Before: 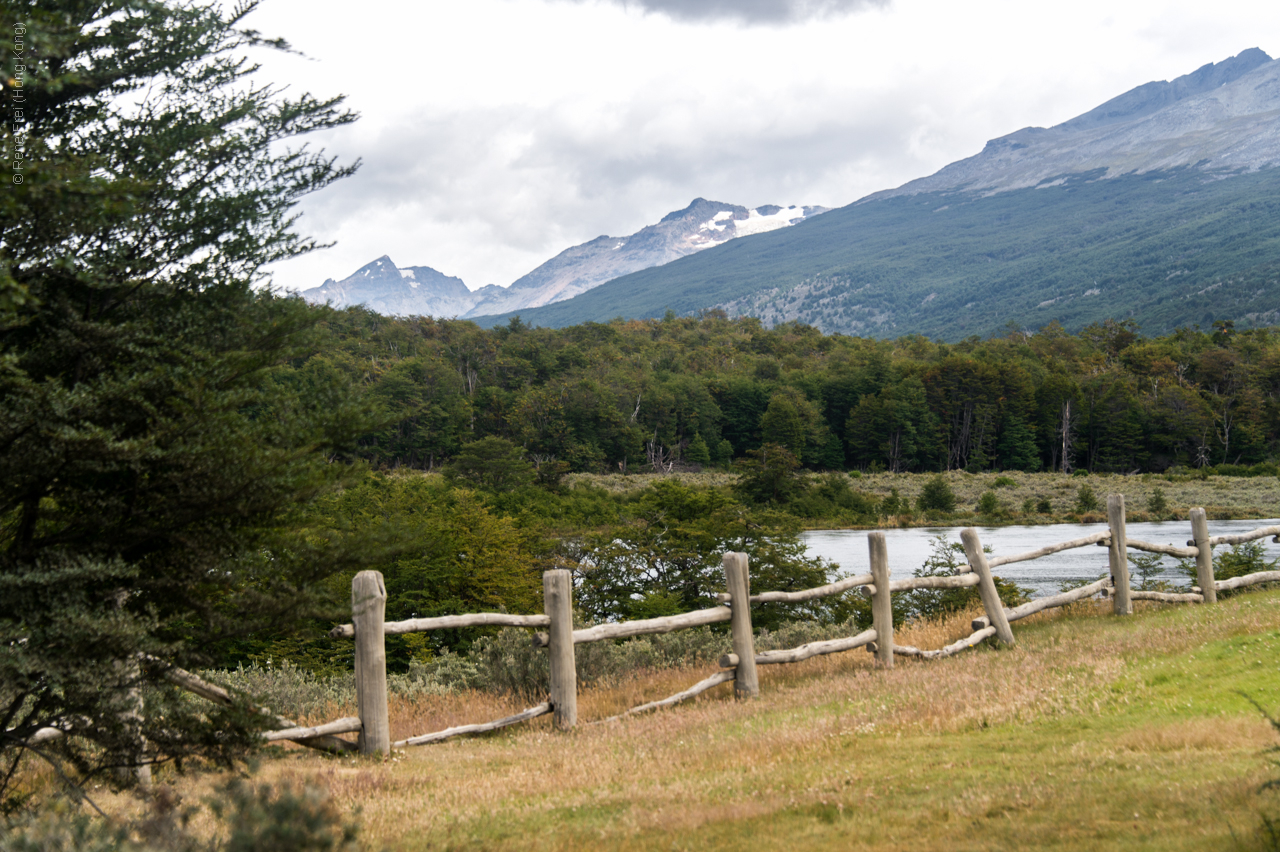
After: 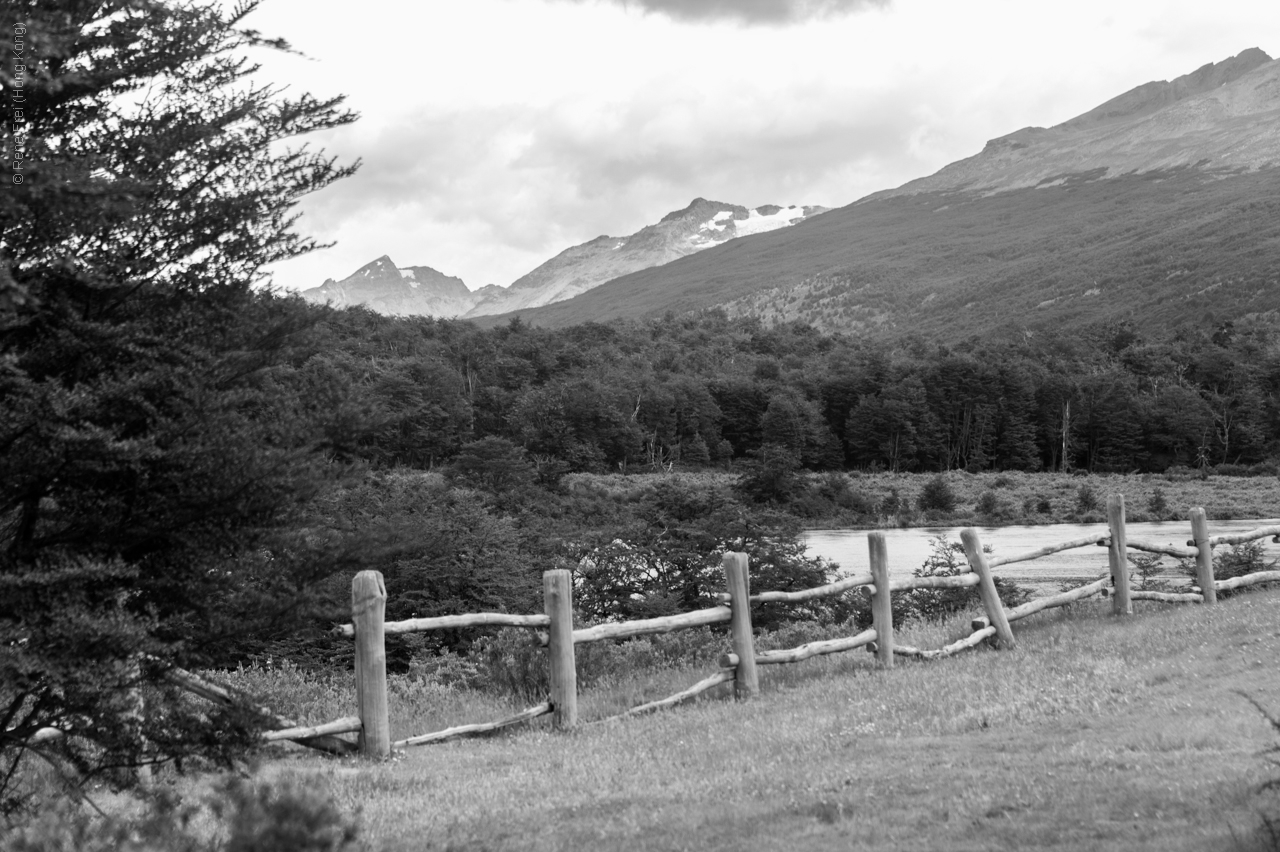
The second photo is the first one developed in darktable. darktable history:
monochrome: a -6.99, b 35.61, size 1.4
velvia: on, module defaults
